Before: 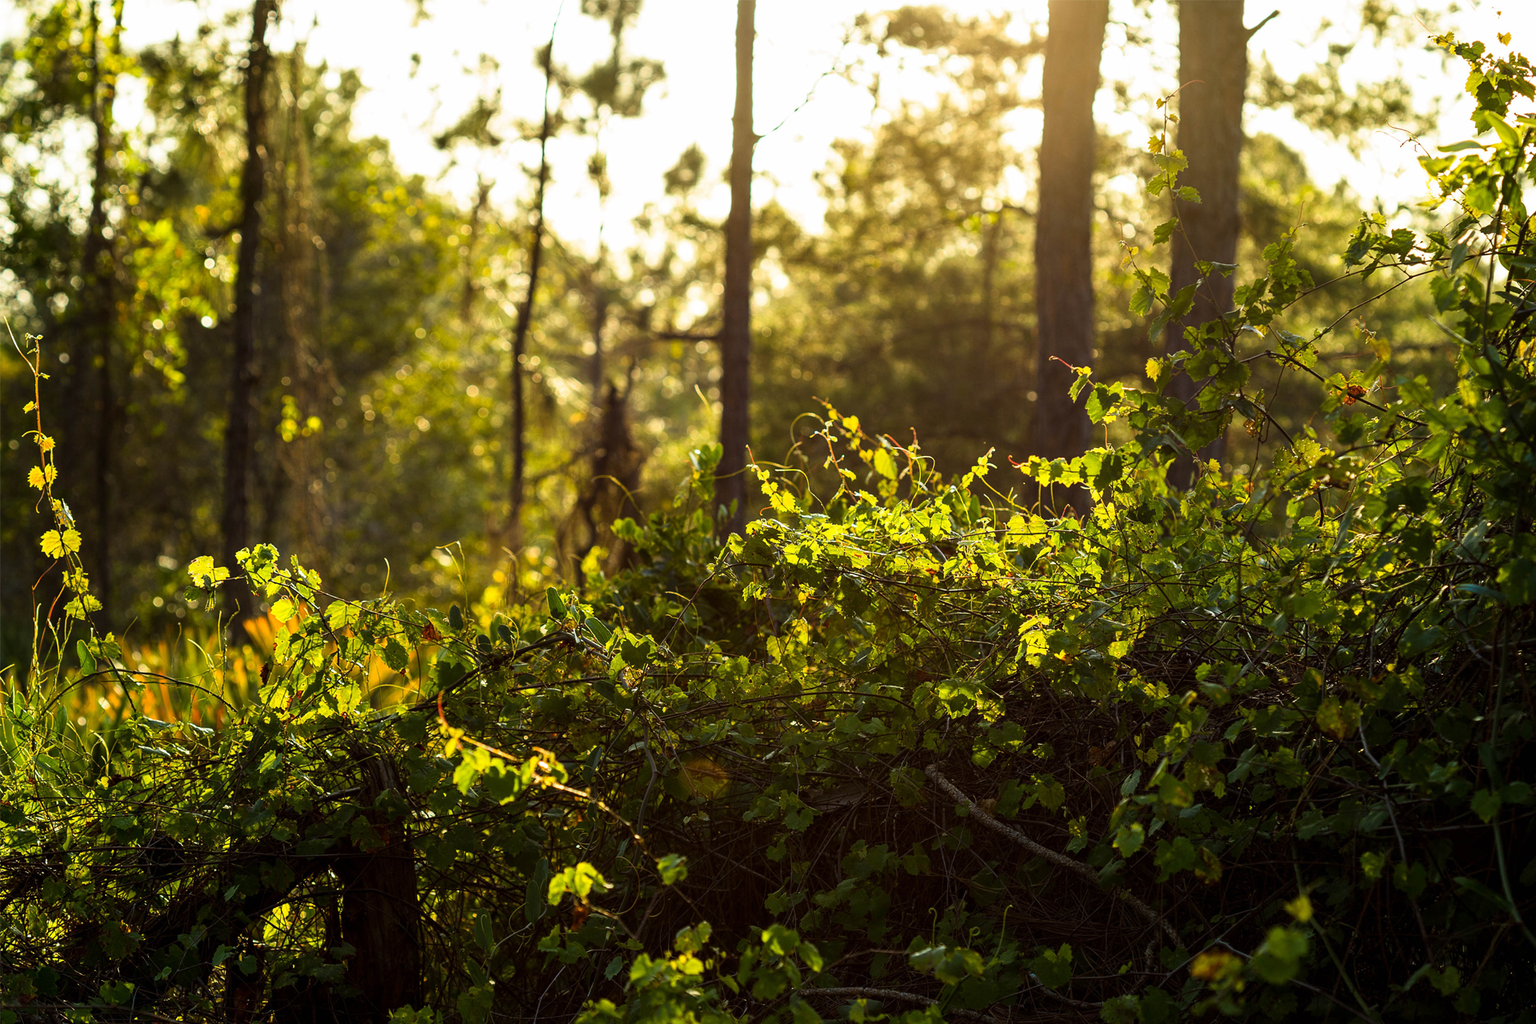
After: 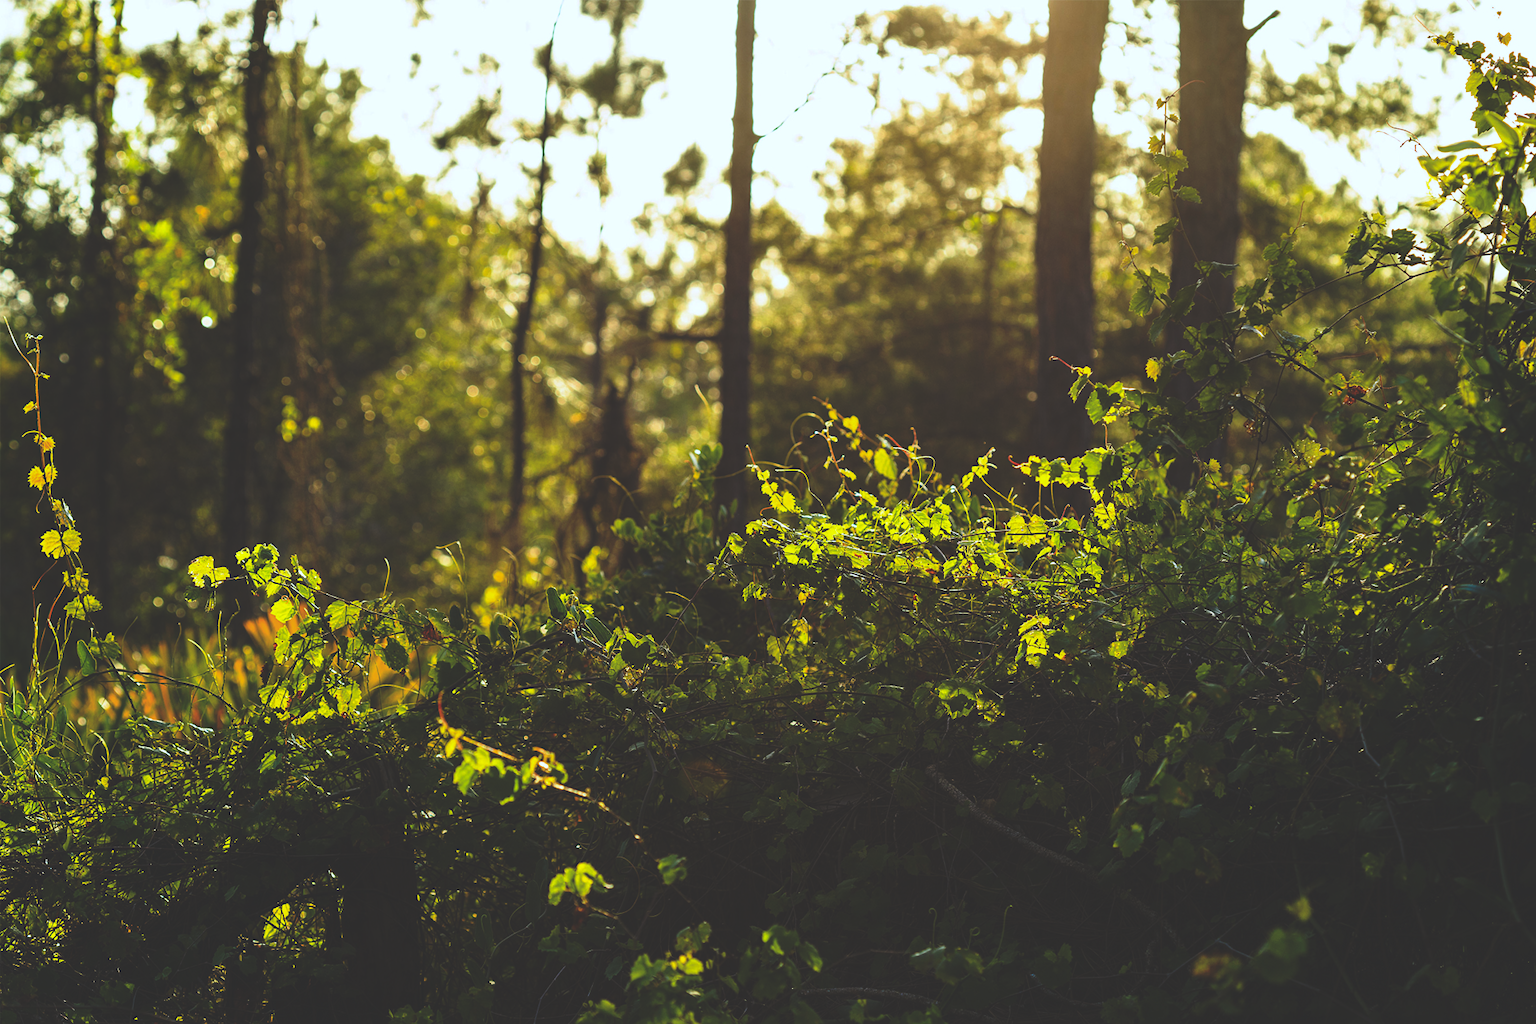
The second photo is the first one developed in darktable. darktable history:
rgb curve: curves: ch0 [(0, 0.186) (0.314, 0.284) (0.775, 0.708) (1, 1)], compensate middle gray true, preserve colors none
white balance: red 0.954, blue 1.079
